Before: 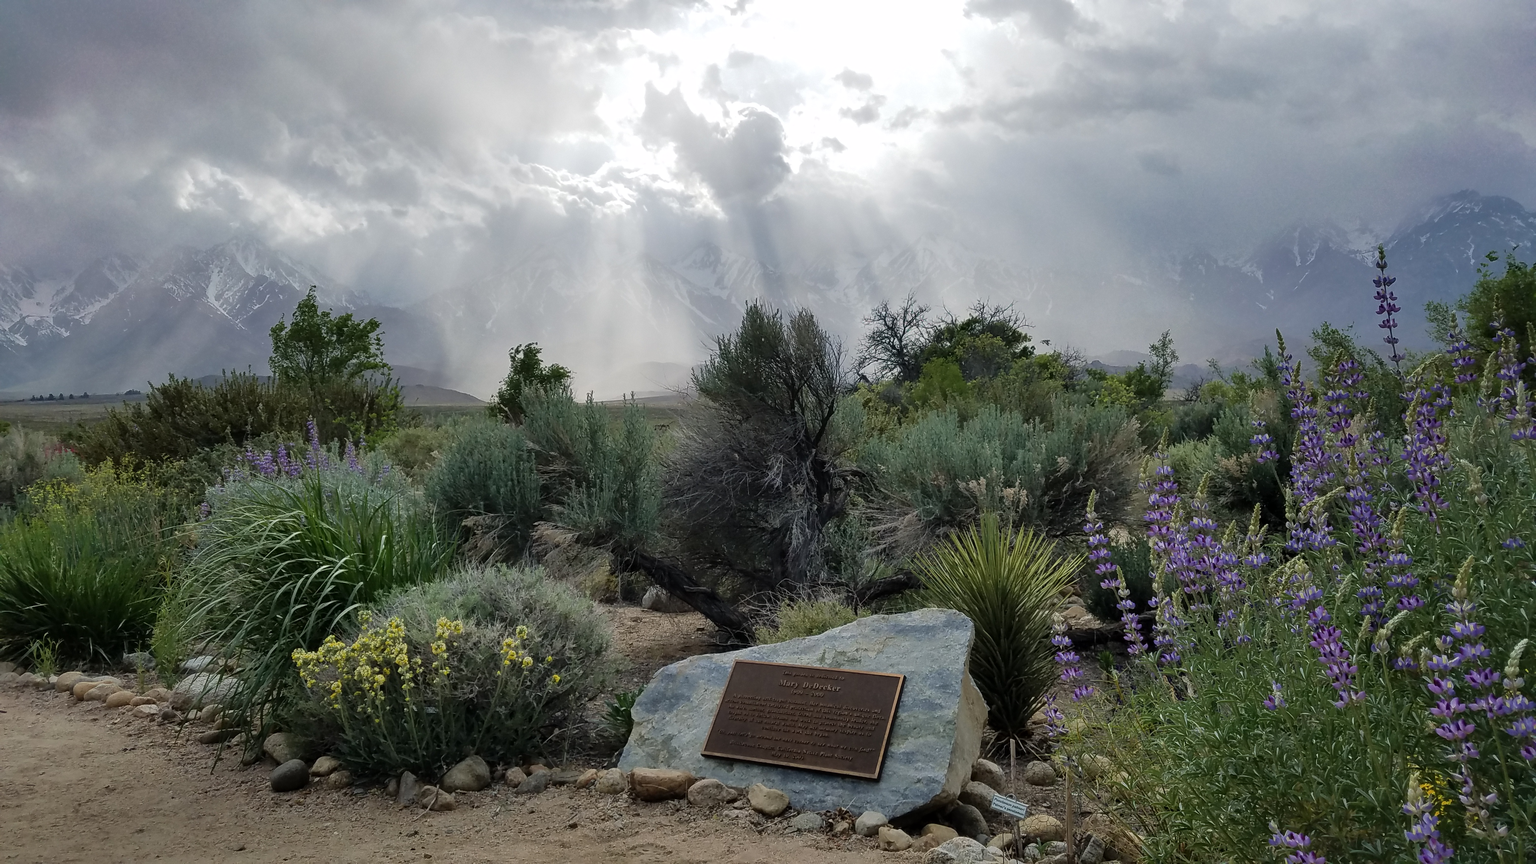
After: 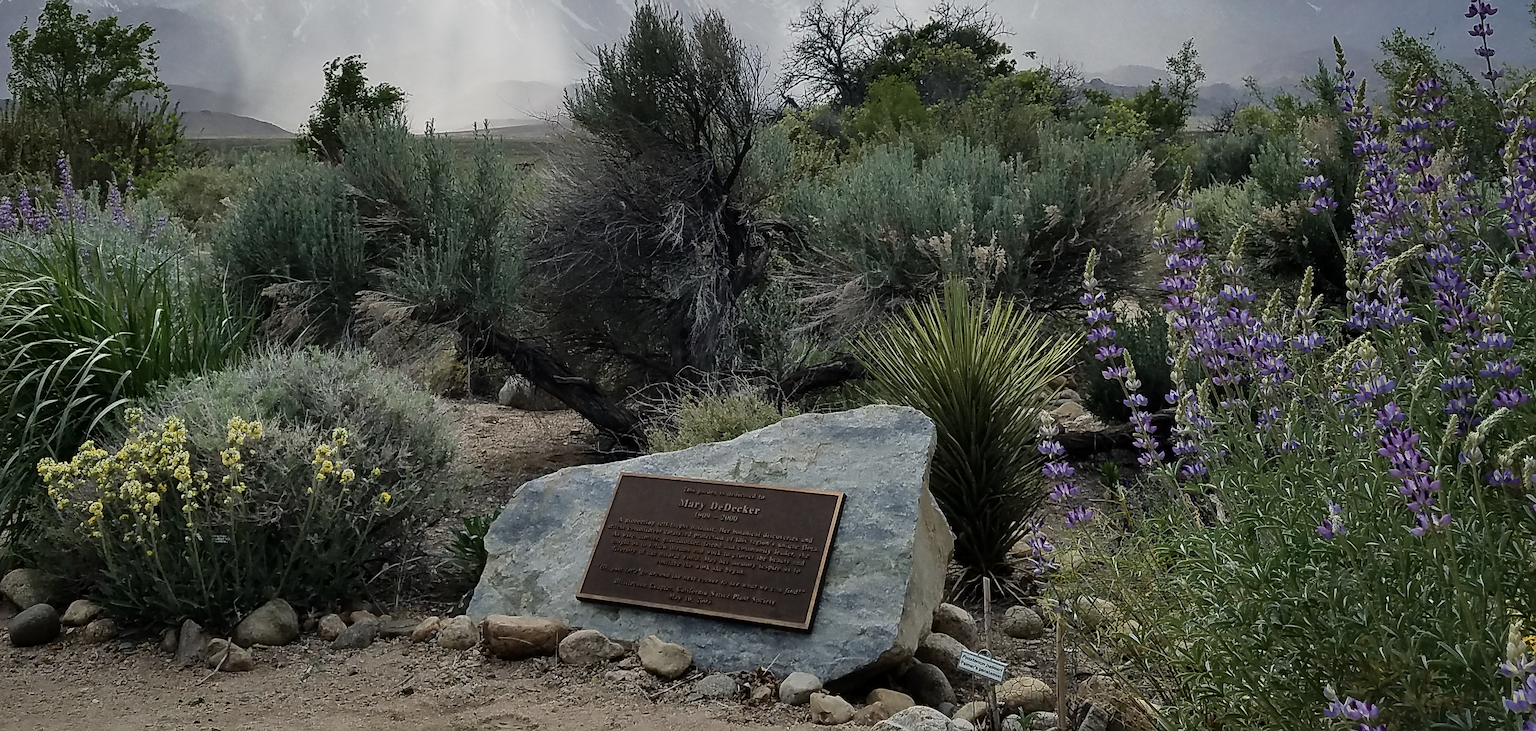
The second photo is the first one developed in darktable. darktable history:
sharpen: on, module defaults
contrast brightness saturation: contrast 0.114, saturation -0.177
crop and rotate: left 17.176%, top 34.854%, right 6.866%, bottom 0.782%
